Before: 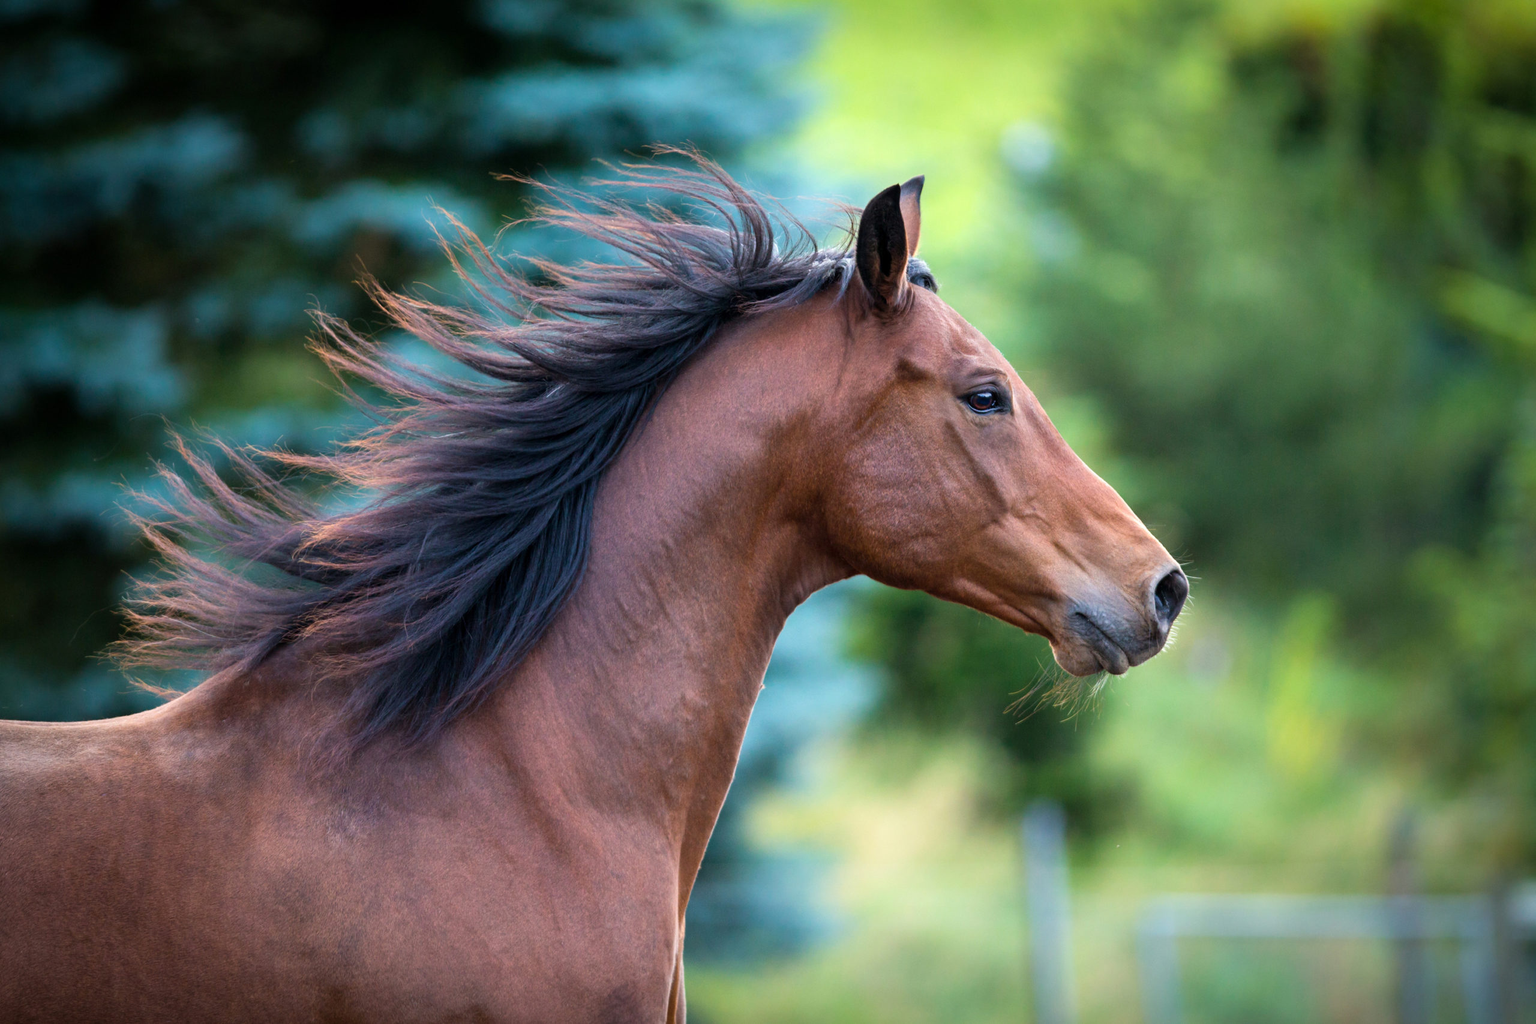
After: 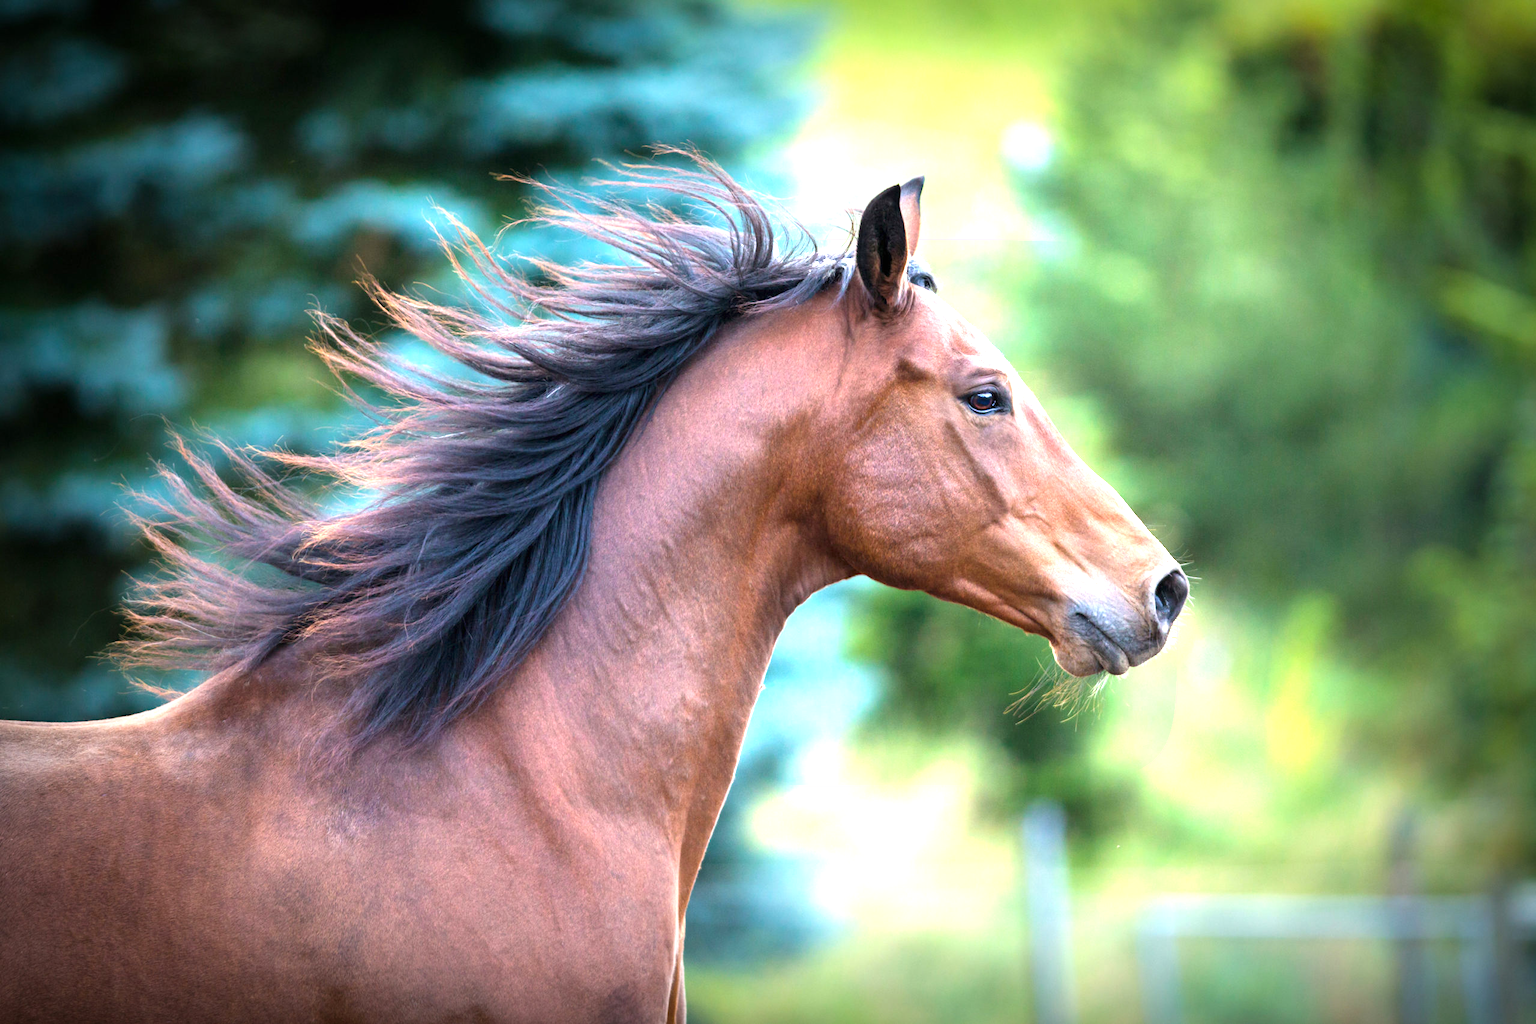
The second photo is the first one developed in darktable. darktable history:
exposure: black level correction 0, exposure 1.35 EV, compensate exposure bias true, compensate highlight preservation false
vignetting: fall-off start 53.2%, brightness -0.594, saturation 0, automatic ratio true, width/height ratio 1.313, shape 0.22, unbound false
